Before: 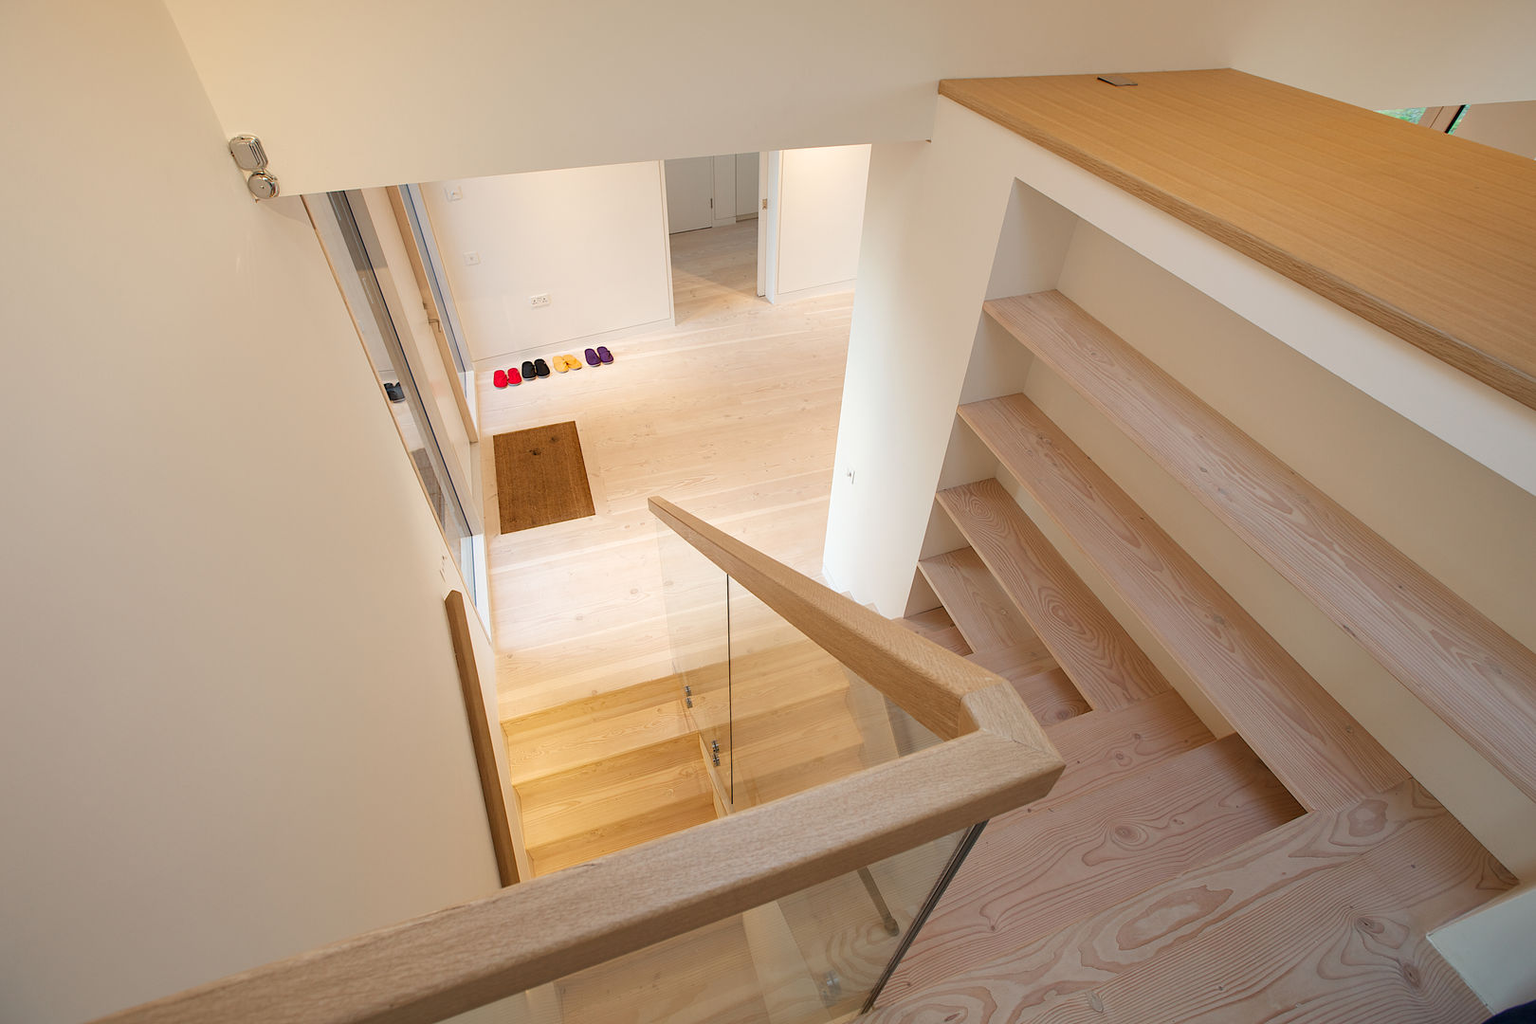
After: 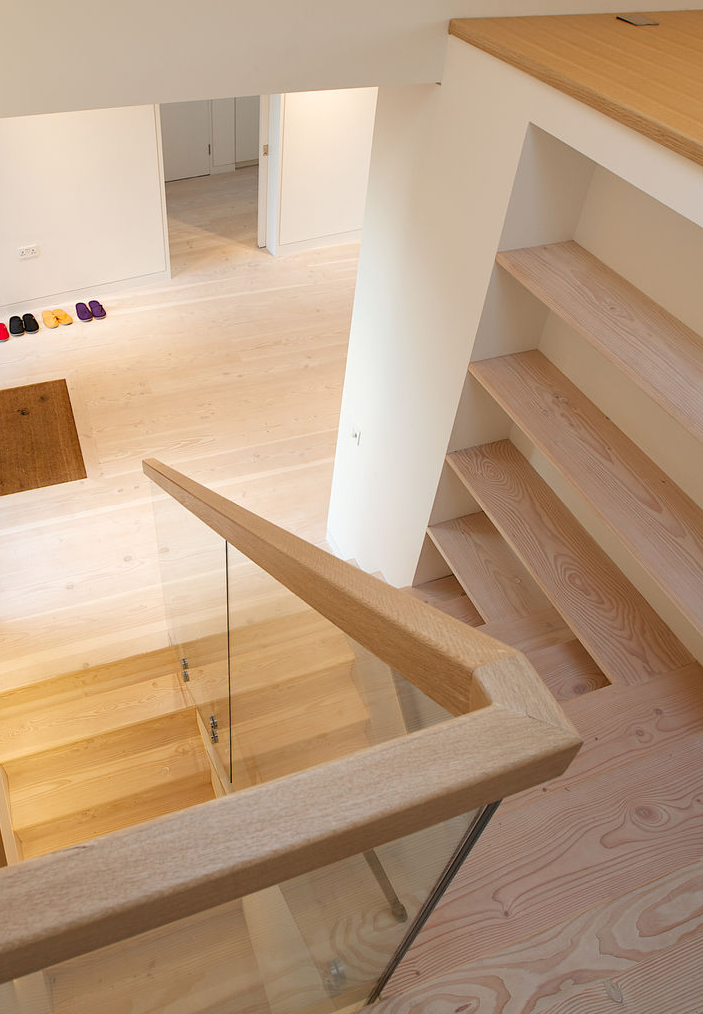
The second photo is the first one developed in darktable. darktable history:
crop: left 33.437%, top 6.048%, right 23.159%
